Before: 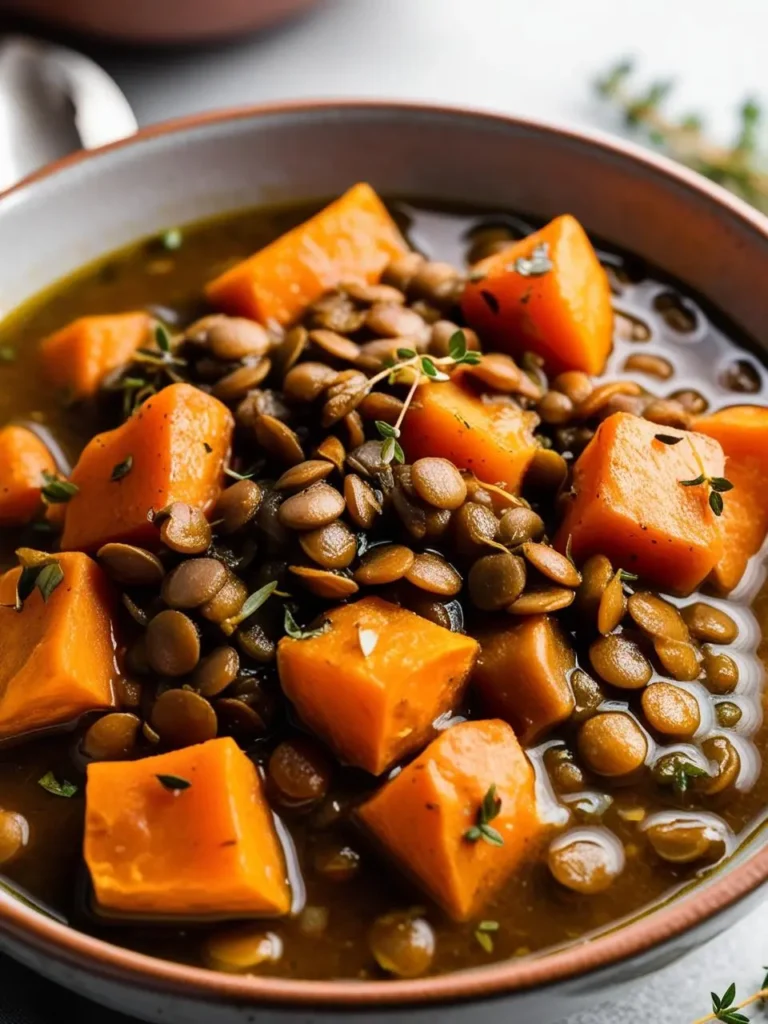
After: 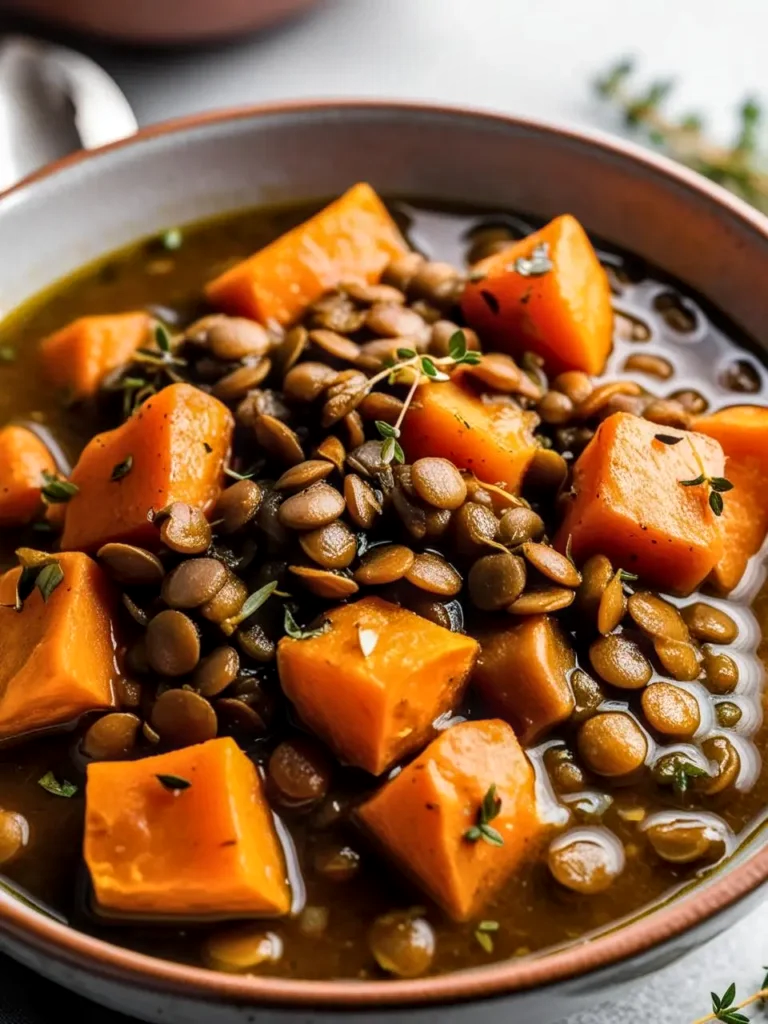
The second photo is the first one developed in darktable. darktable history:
local contrast: on, module defaults
exposure: exposure 0.014 EV, compensate exposure bias true, compensate highlight preservation false
